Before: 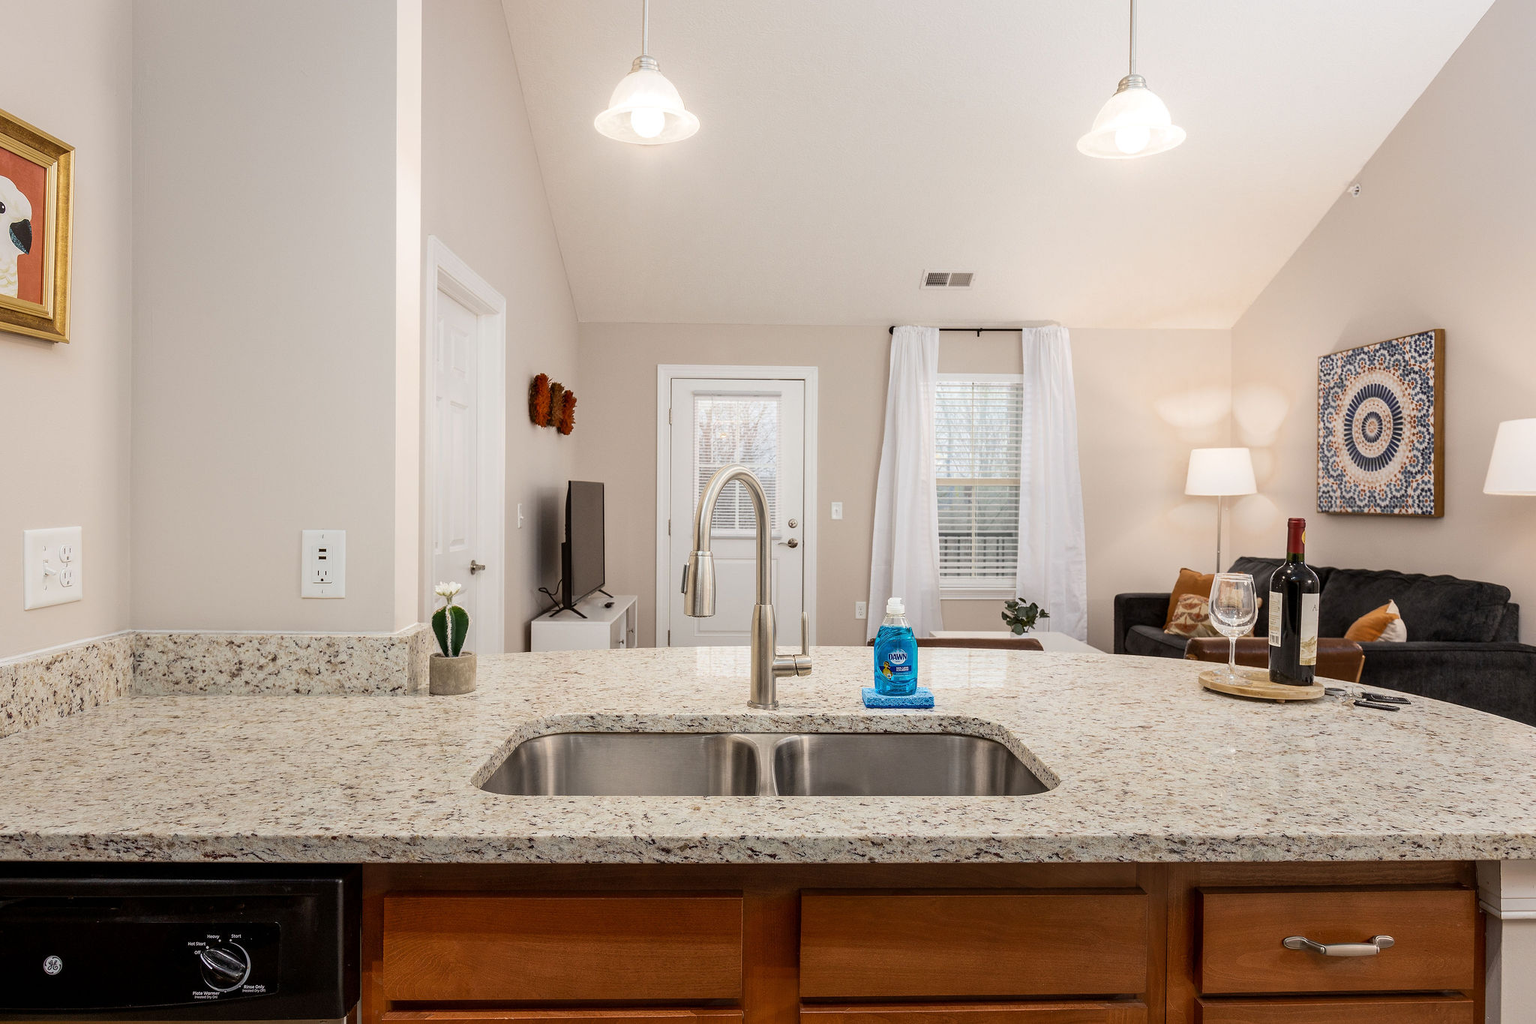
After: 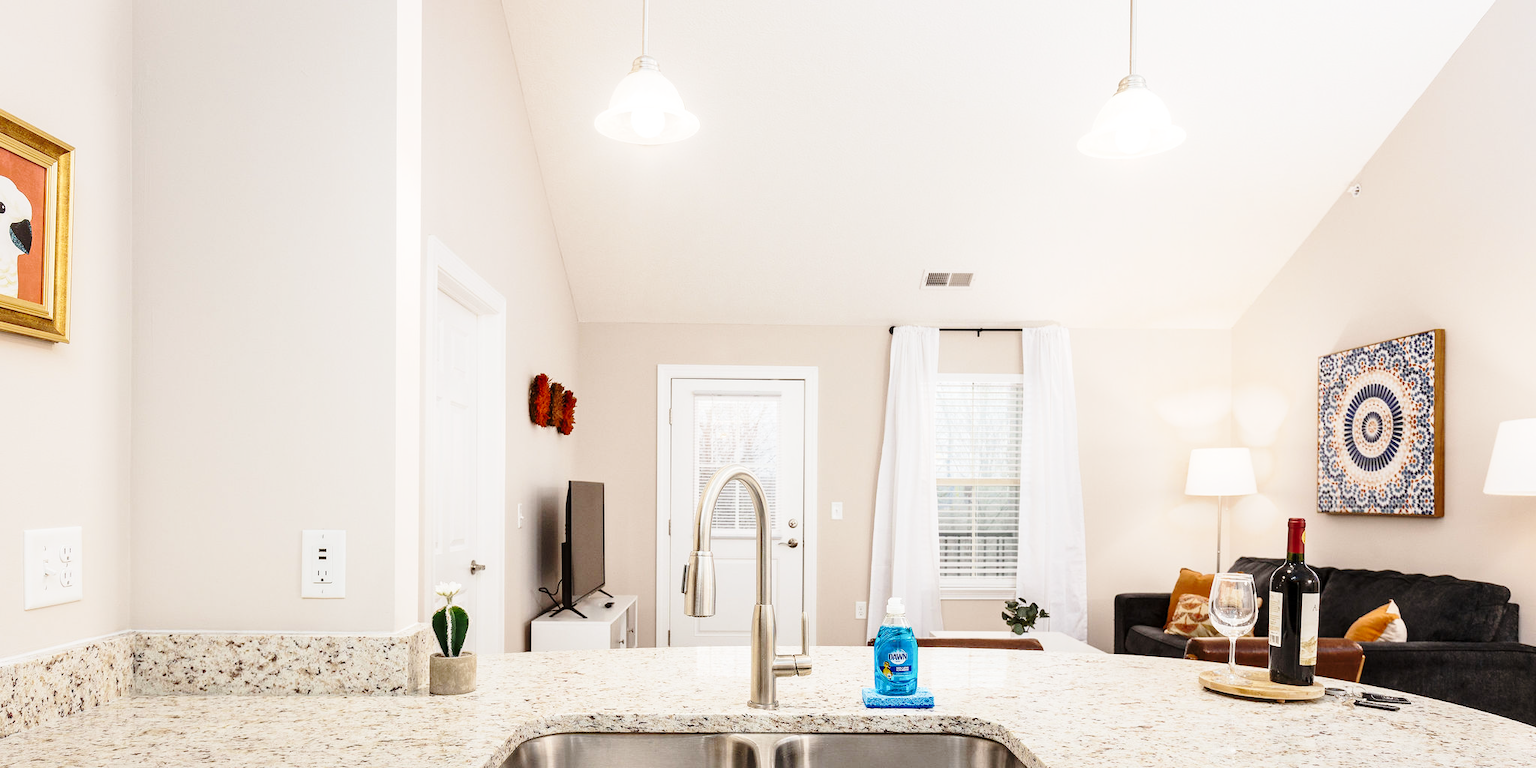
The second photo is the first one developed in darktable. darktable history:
crop: bottom 24.98%
base curve: curves: ch0 [(0, 0) (0.028, 0.03) (0.121, 0.232) (0.46, 0.748) (0.859, 0.968) (1, 1)], preserve colors none
